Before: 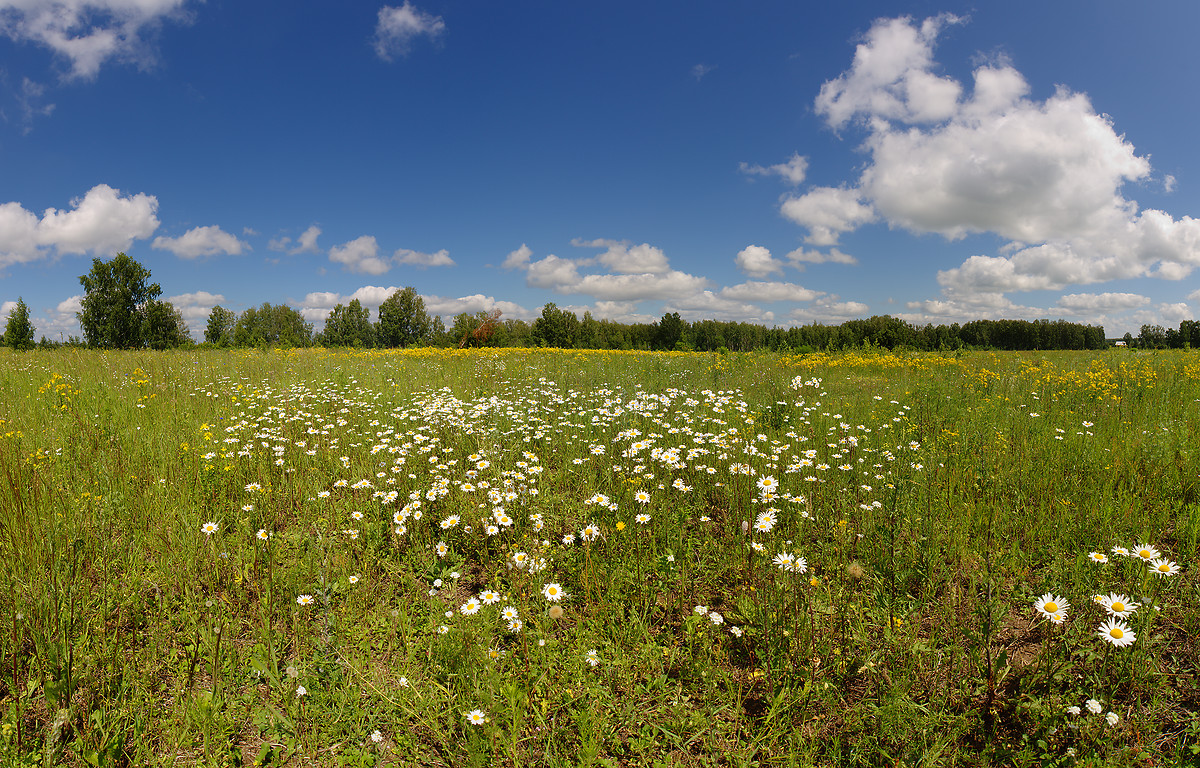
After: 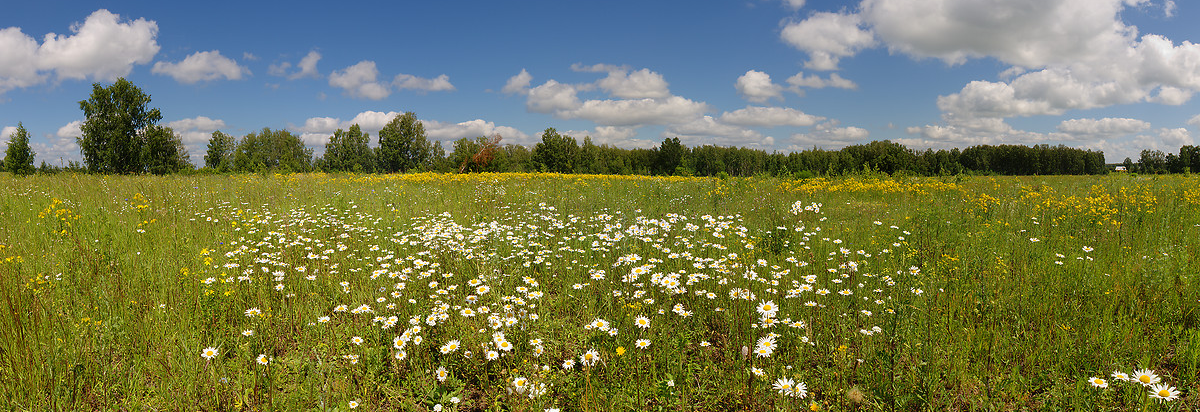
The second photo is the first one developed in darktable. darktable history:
crop and rotate: top 22.874%, bottom 23.443%
